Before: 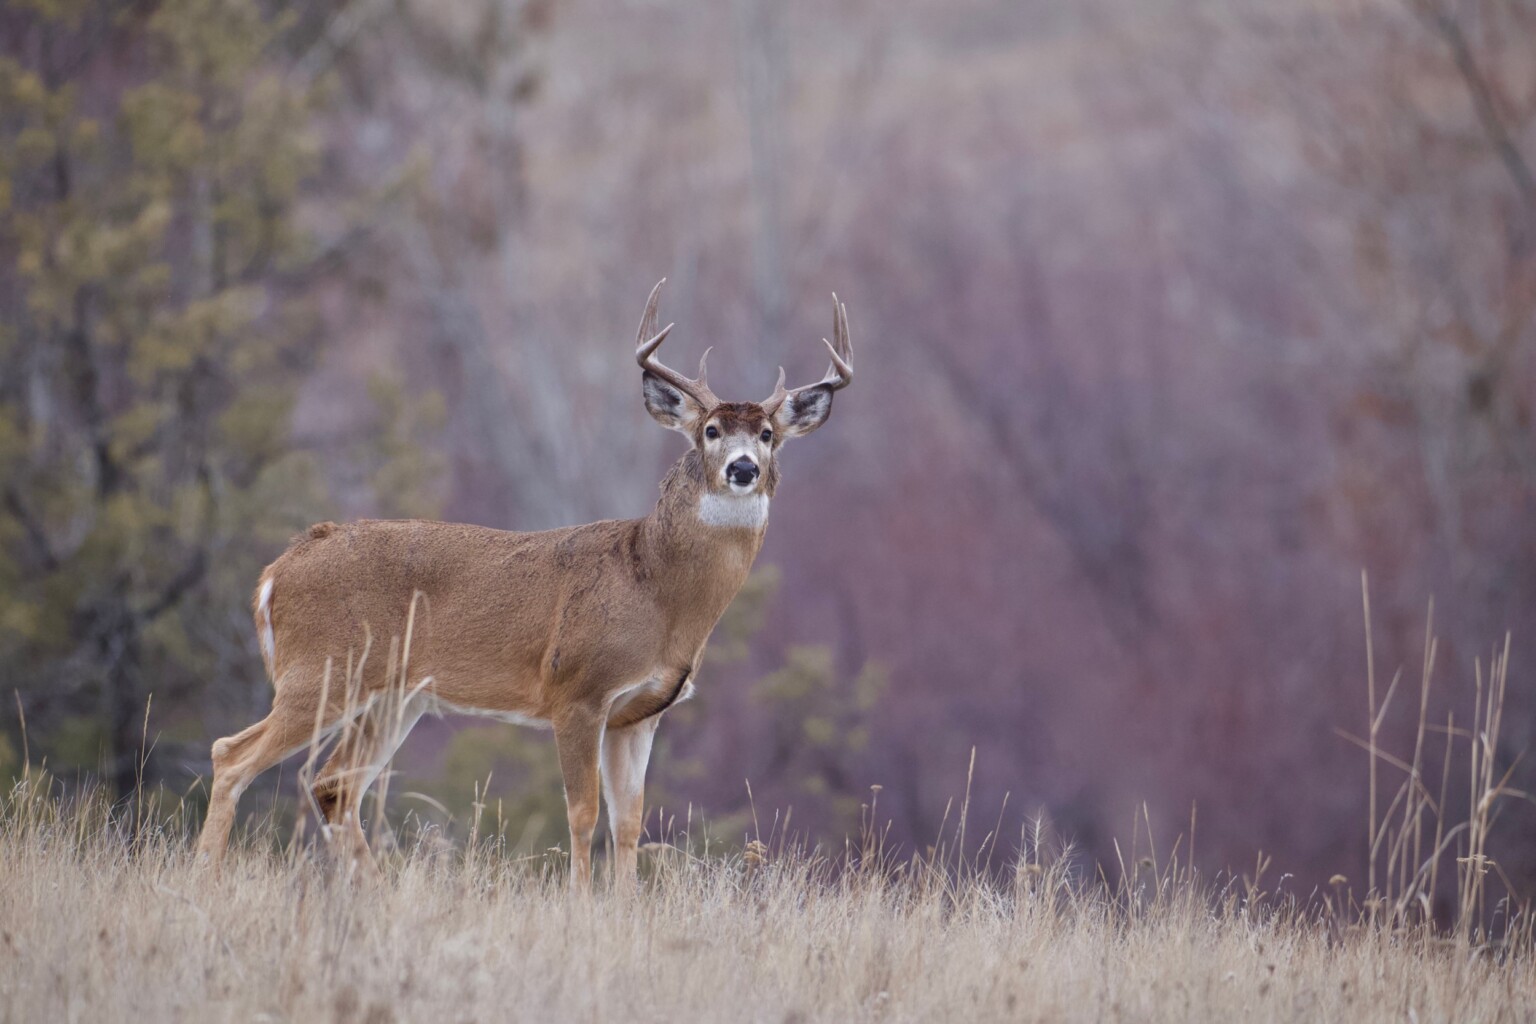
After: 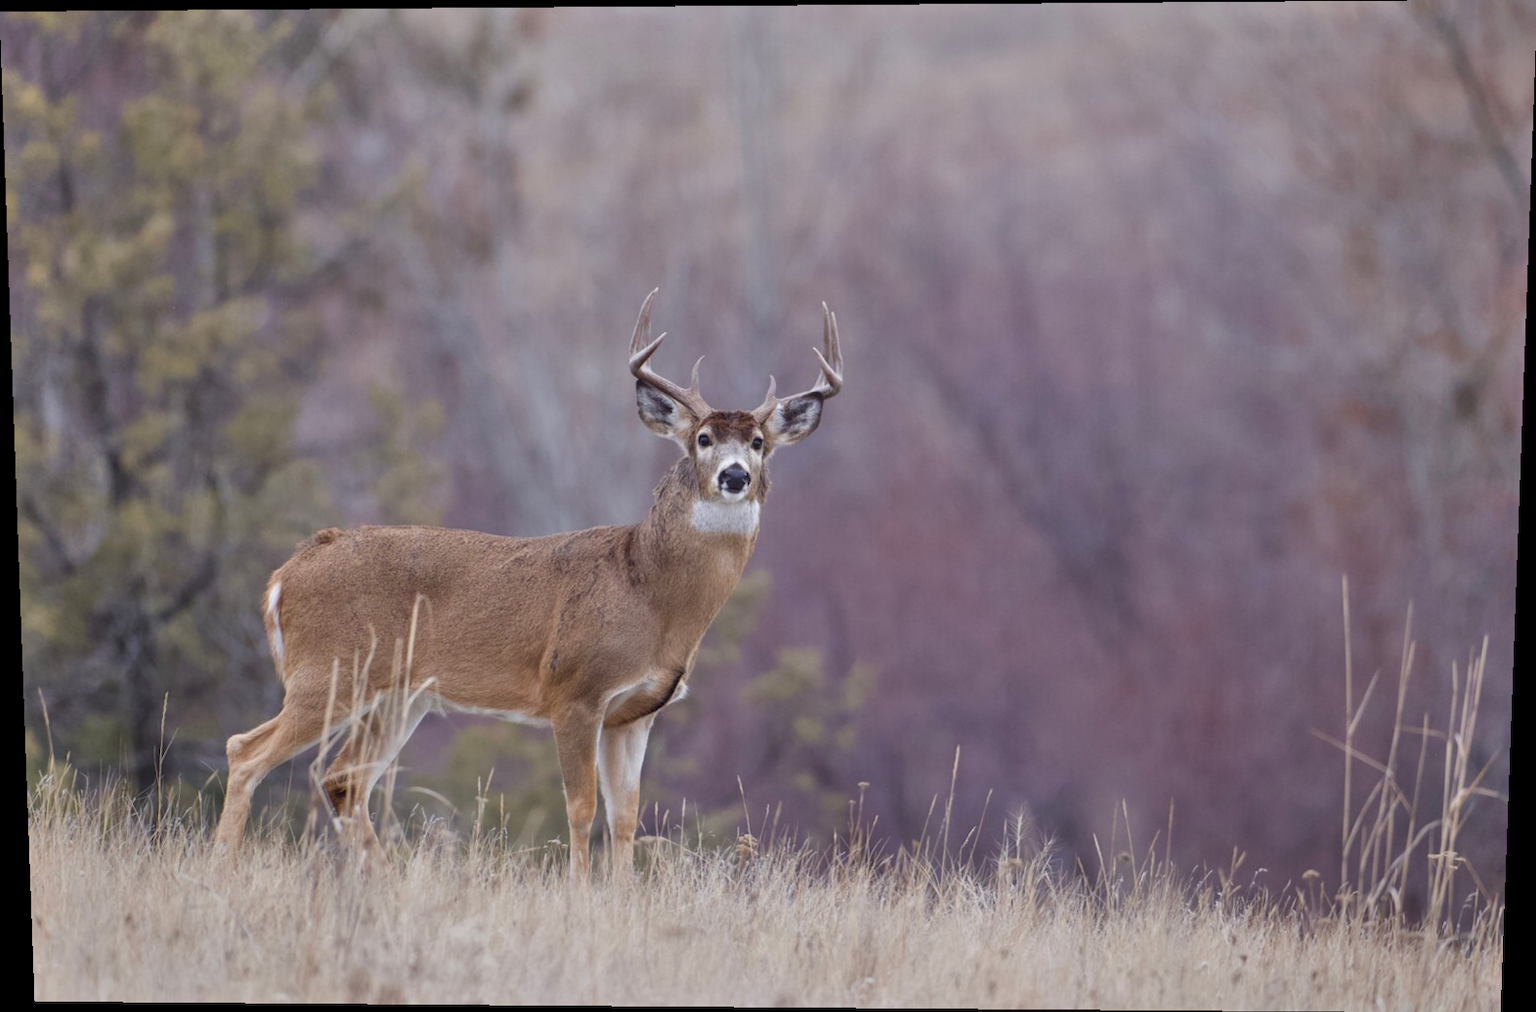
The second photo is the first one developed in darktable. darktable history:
white balance: red 1, blue 1
shadows and highlights: radius 108.52, shadows 44.07, highlights -67.8, low approximation 0.01, soften with gaussian
rotate and perspective: lens shift (vertical) 0.048, lens shift (horizontal) -0.024, automatic cropping off
